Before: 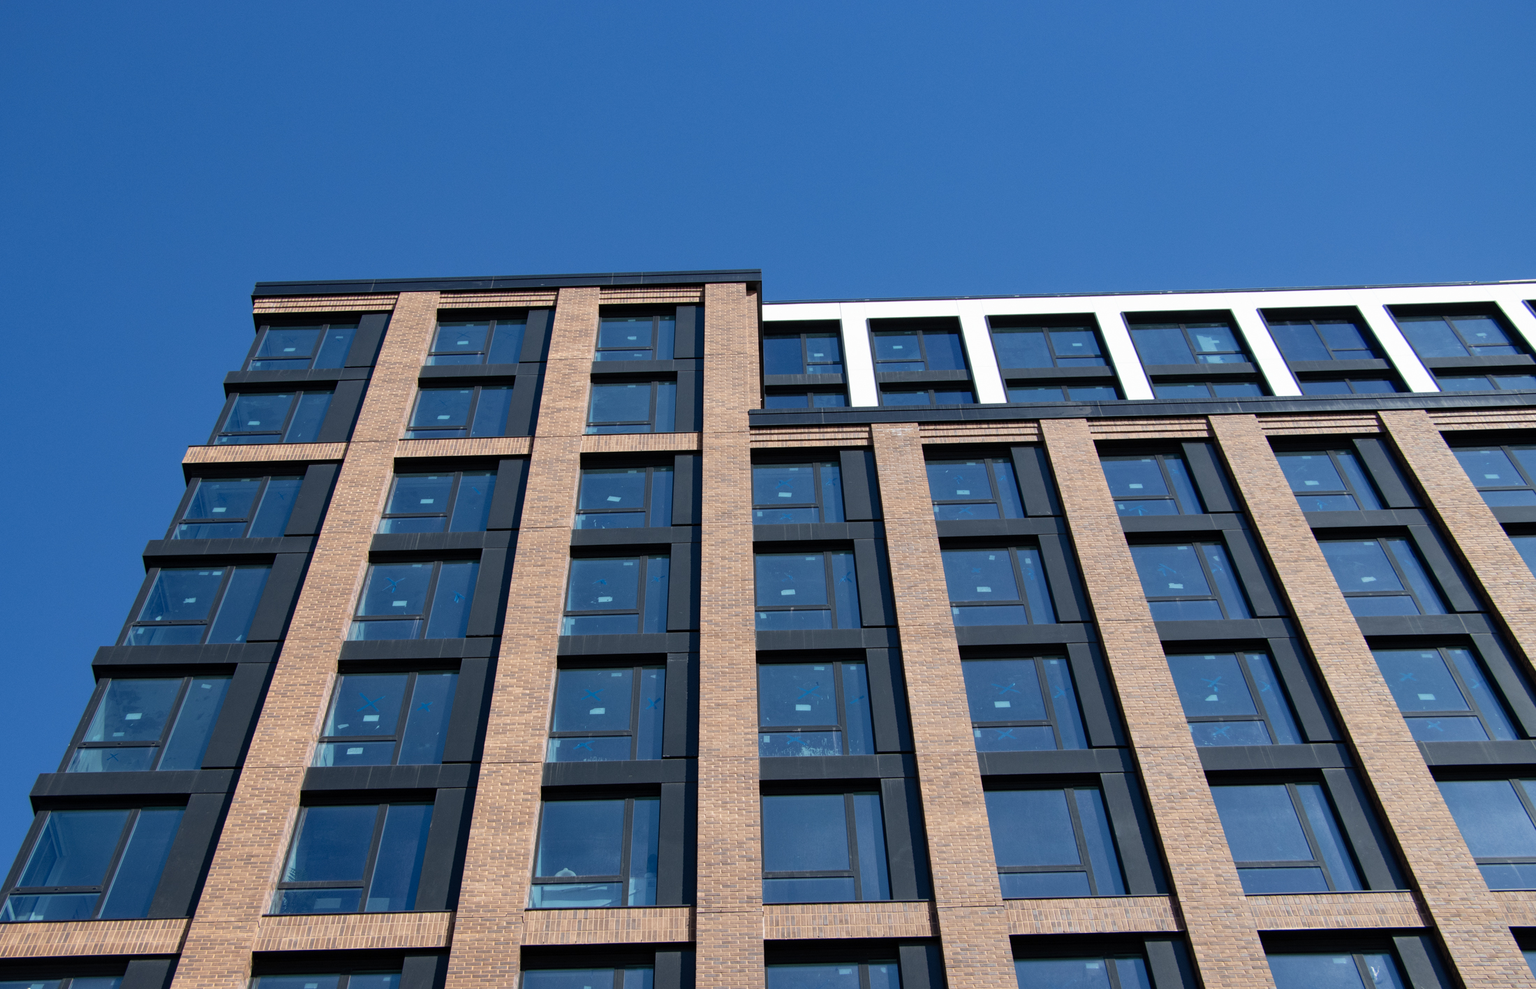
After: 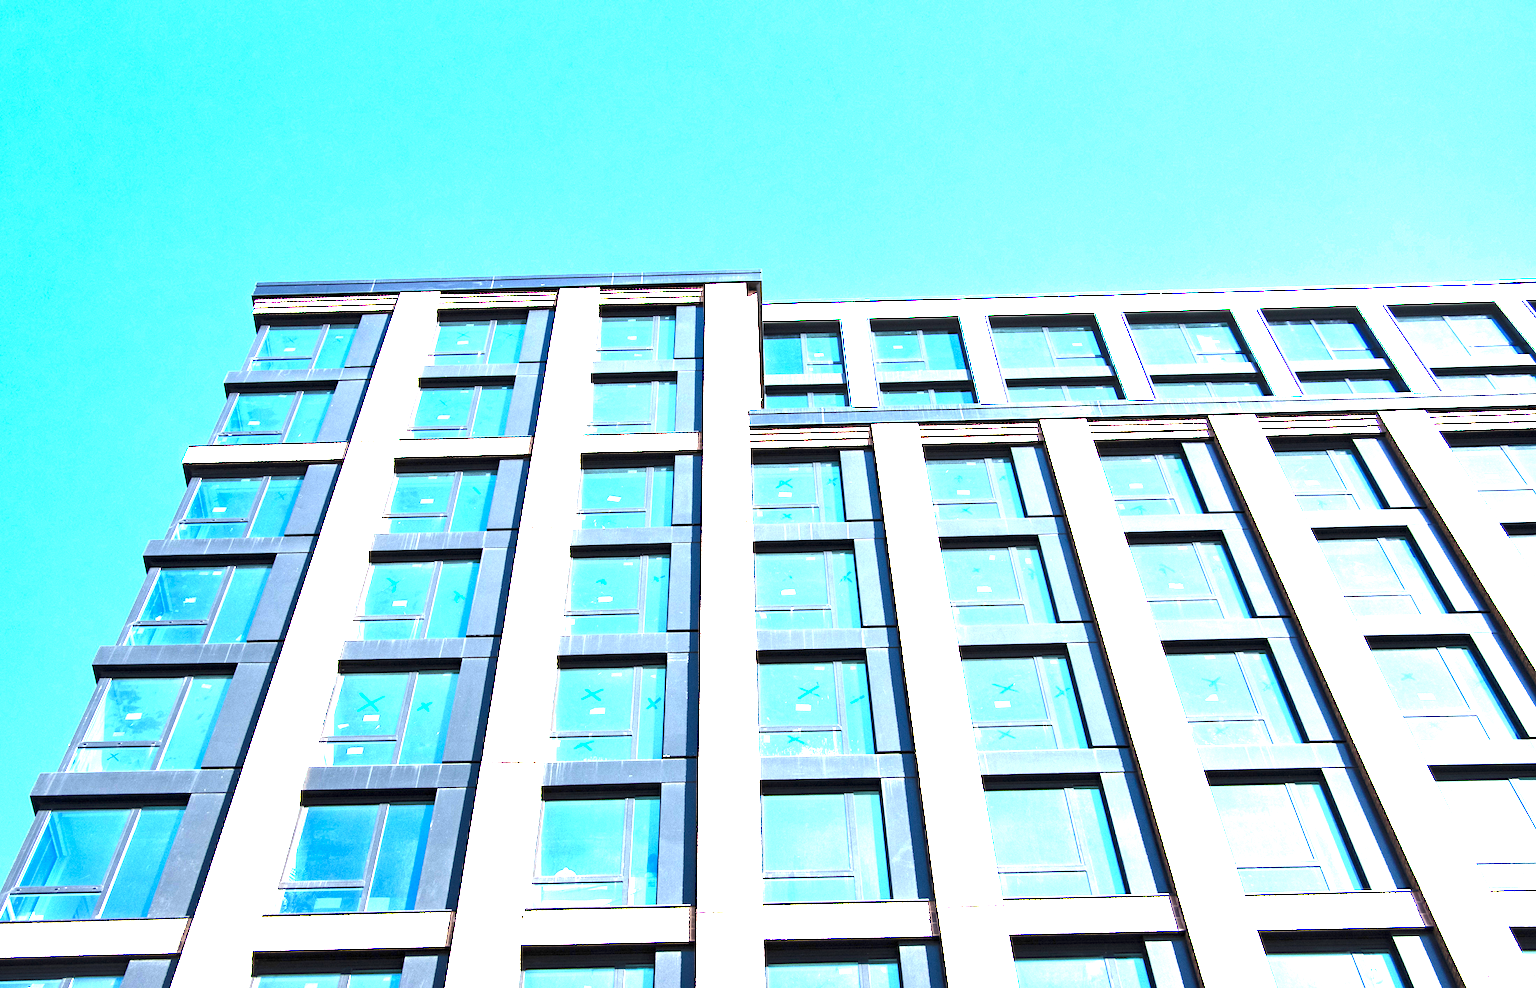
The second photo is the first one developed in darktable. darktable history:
color balance rgb: perceptual saturation grading › global saturation 0.608%, perceptual brilliance grading › highlights 15.931%, perceptual brilliance grading › shadows -13.712%, global vibrance 19.613%
exposure: exposure 3.101 EV, compensate highlight preservation false
